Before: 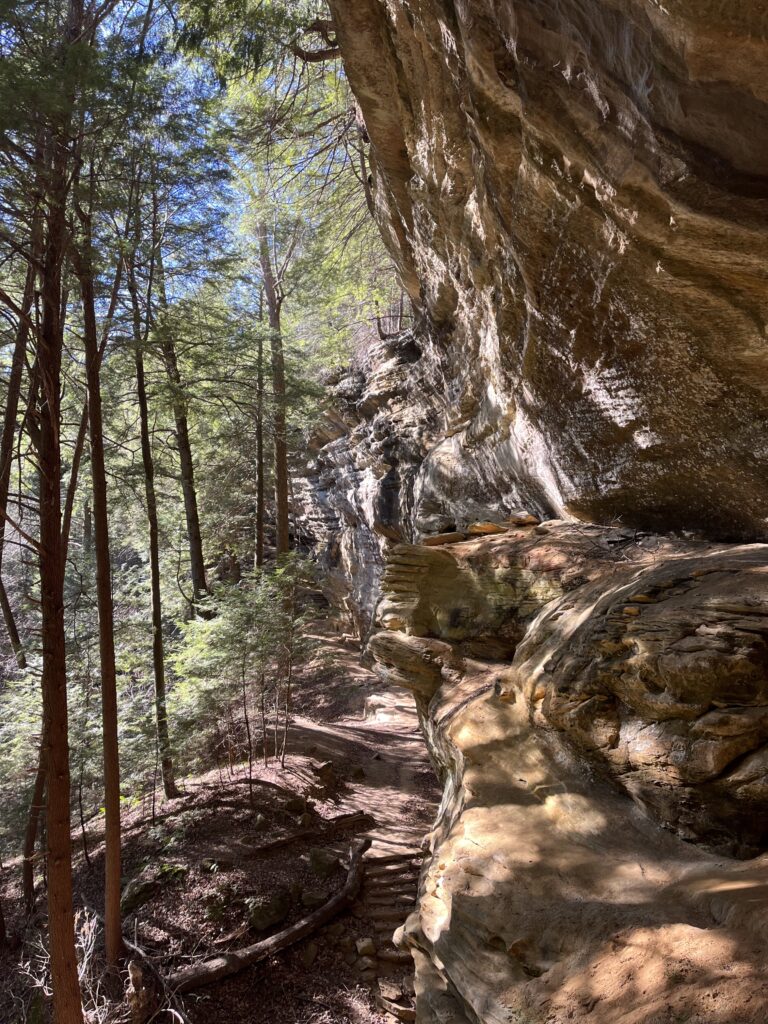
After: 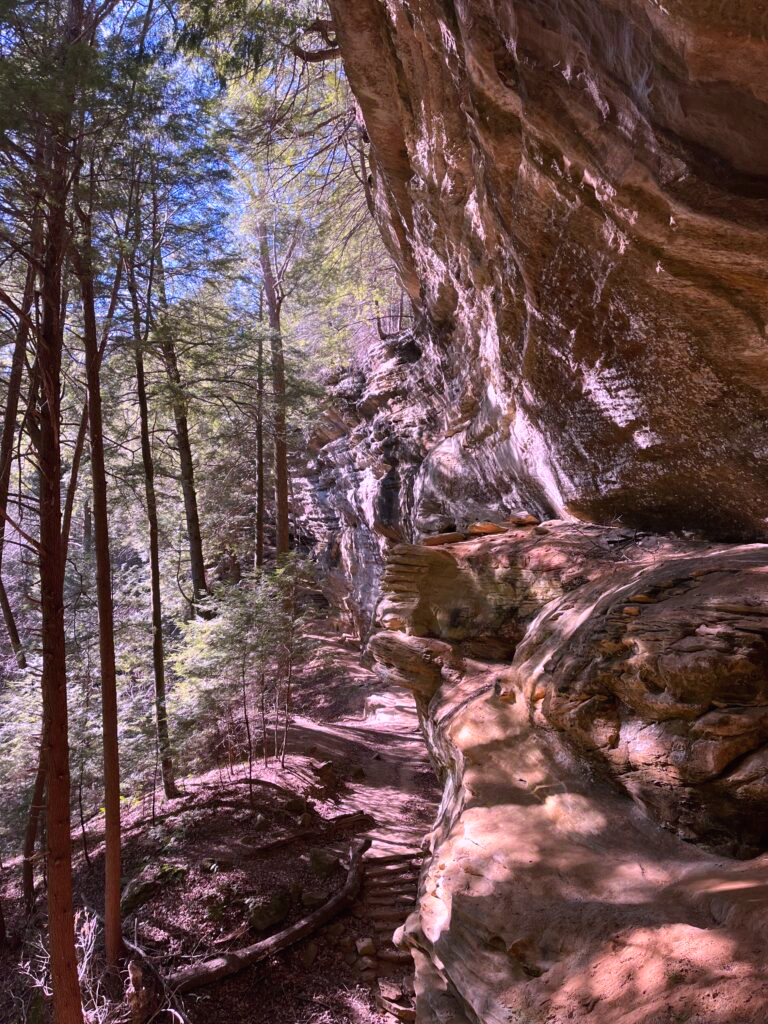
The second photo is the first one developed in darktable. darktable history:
contrast brightness saturation: contrast -0.02, brightness -0.01, saturation 0.03
color correction: highlights a* 15.46, highlights b* -20.56
